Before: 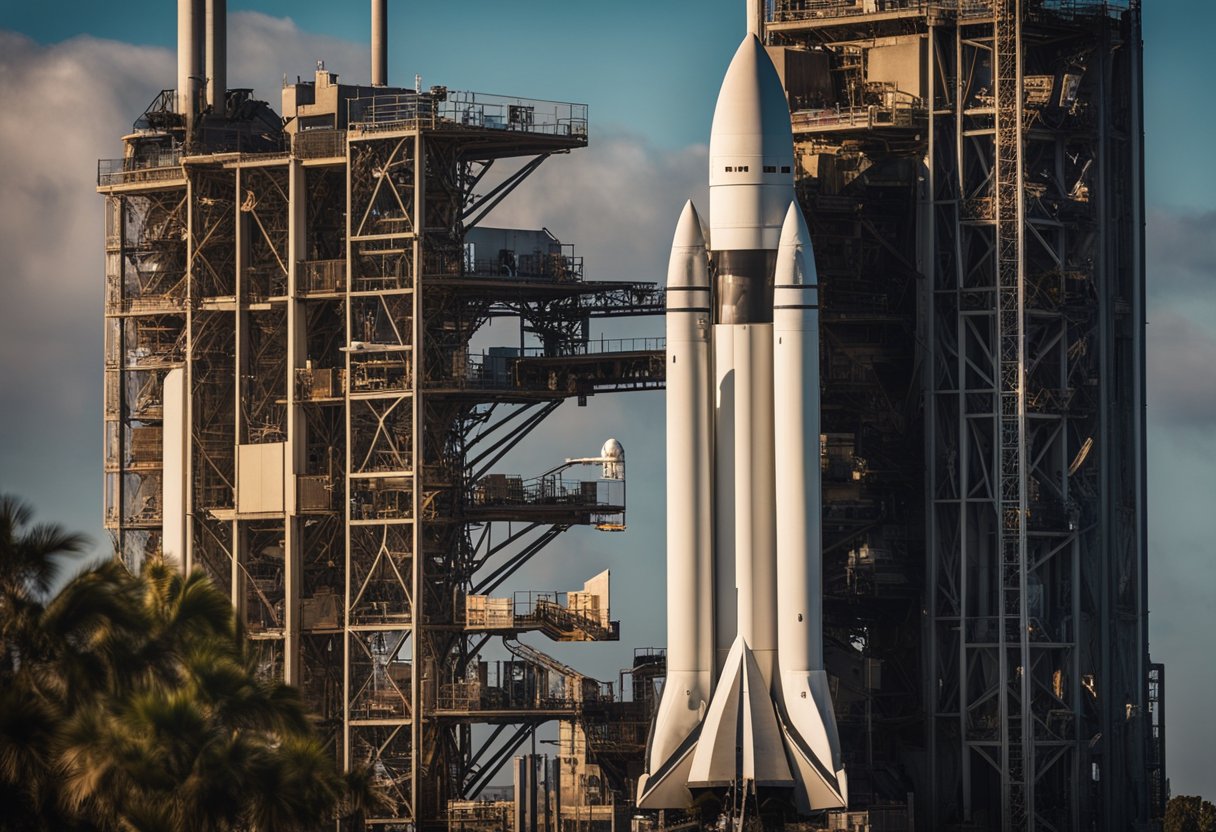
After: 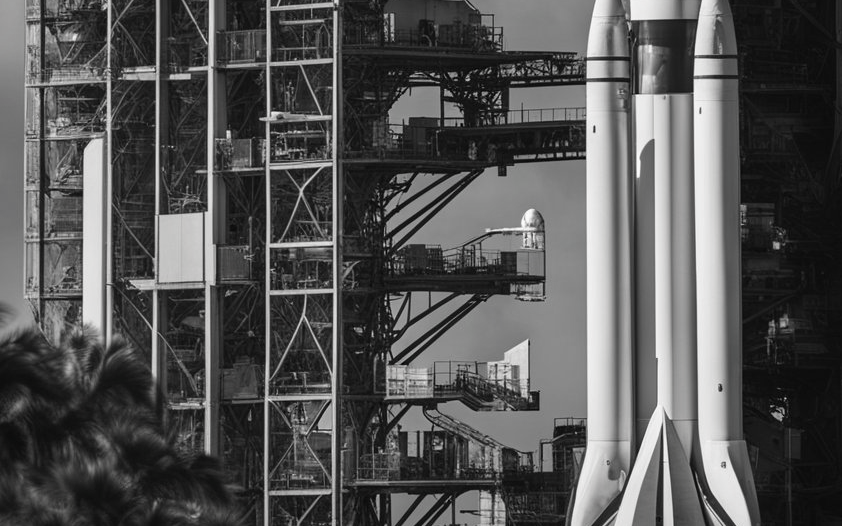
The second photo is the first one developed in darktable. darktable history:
contrast brightness saturation: saturation -0.988
crop: left 6.627%, top 27.699%, right 24.093%, bottom 8.992%
